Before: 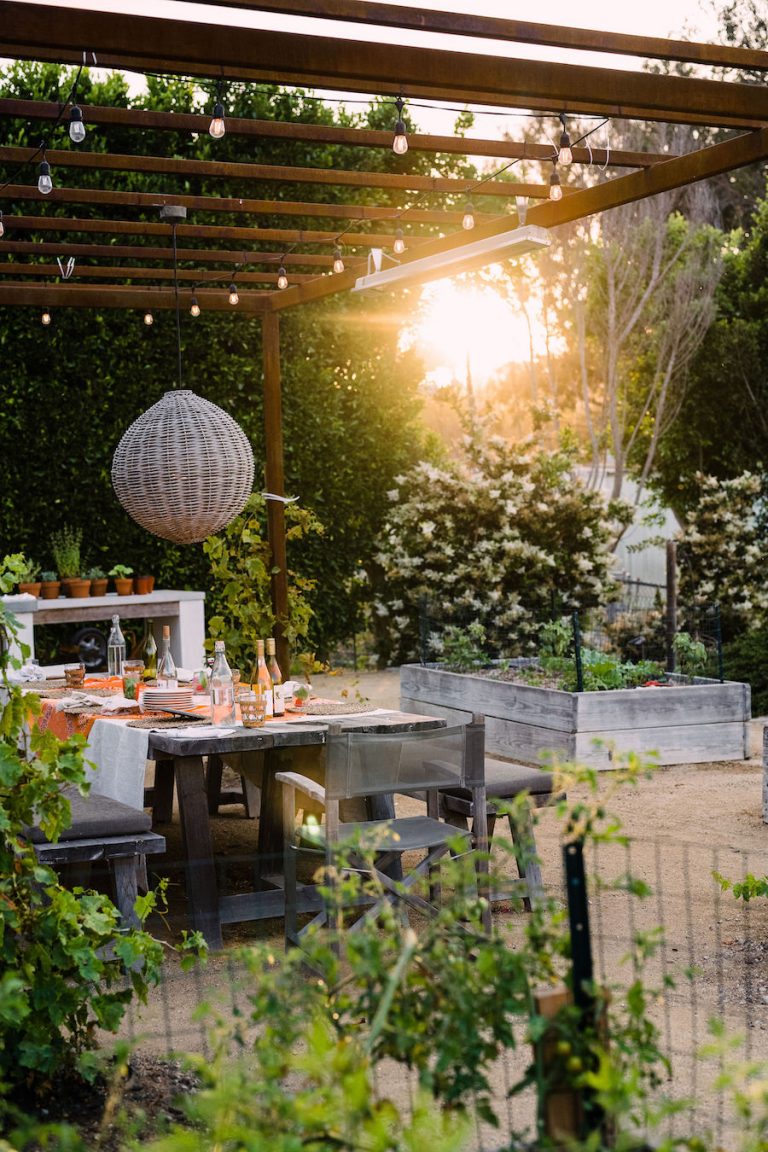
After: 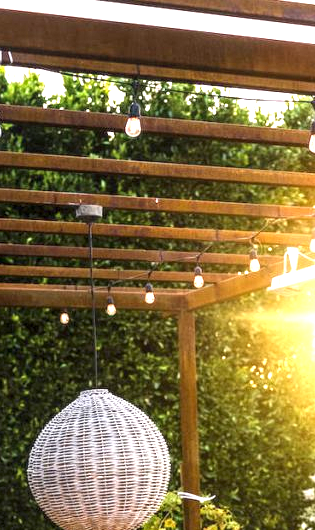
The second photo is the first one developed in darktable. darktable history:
crop and rotate: left 11.032%, top 0.112%, right 47.843%, bottom 53.838%
exposure: black level correction 0, exposure 1.454 EV, compensate highlight preservation false
local contrast: on, module defaults
